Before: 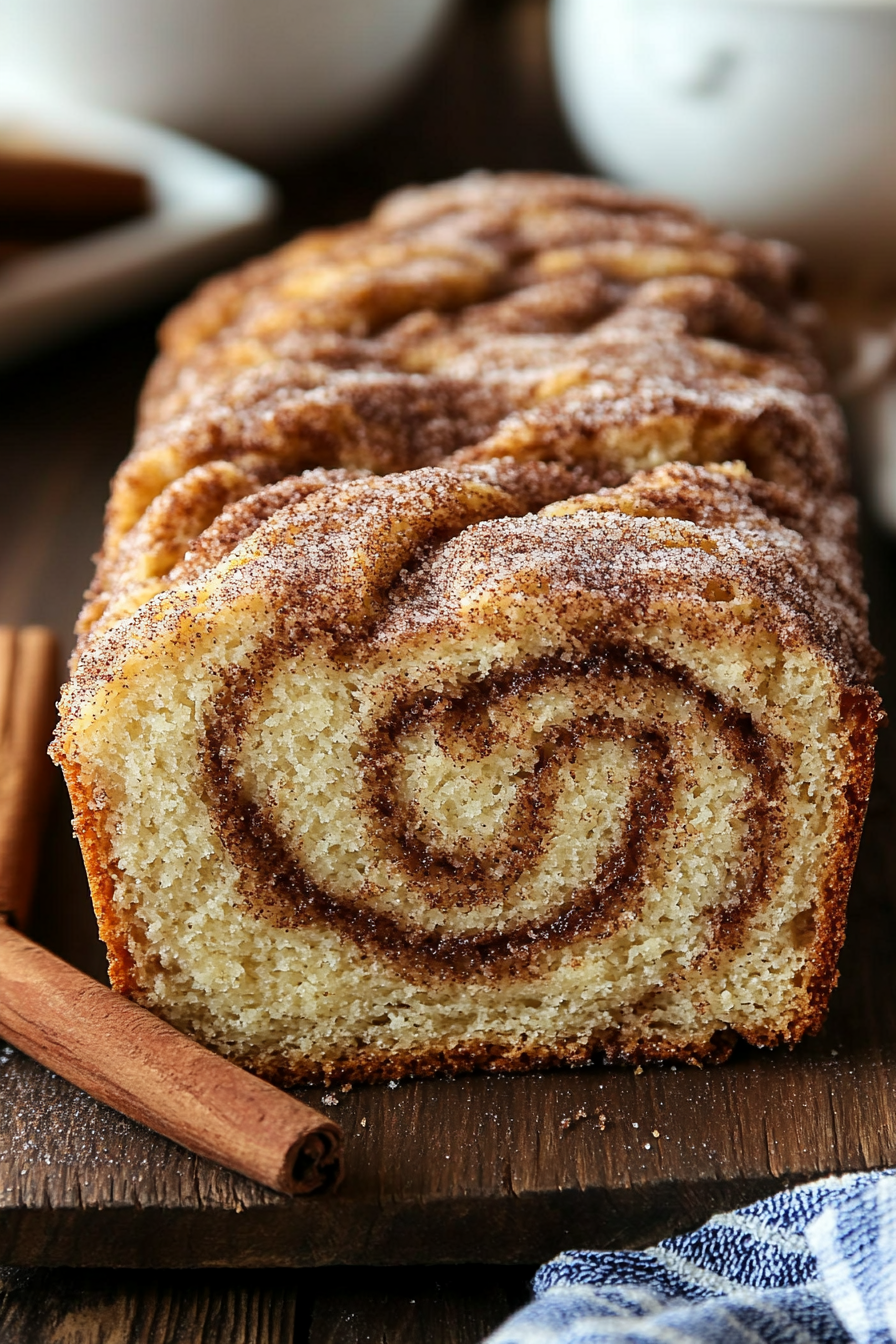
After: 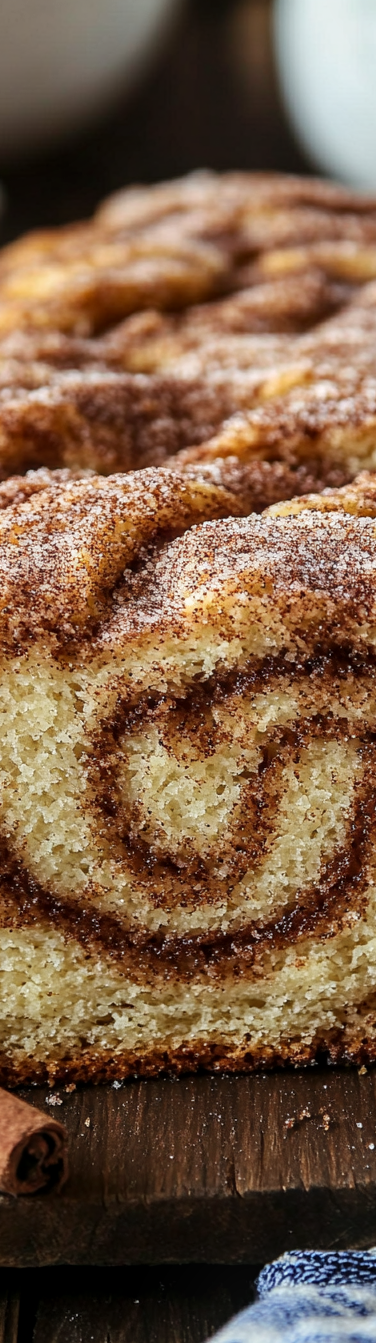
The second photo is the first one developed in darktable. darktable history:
crop: left 30.892%, right 27.089%
local contrast: detail 116%
